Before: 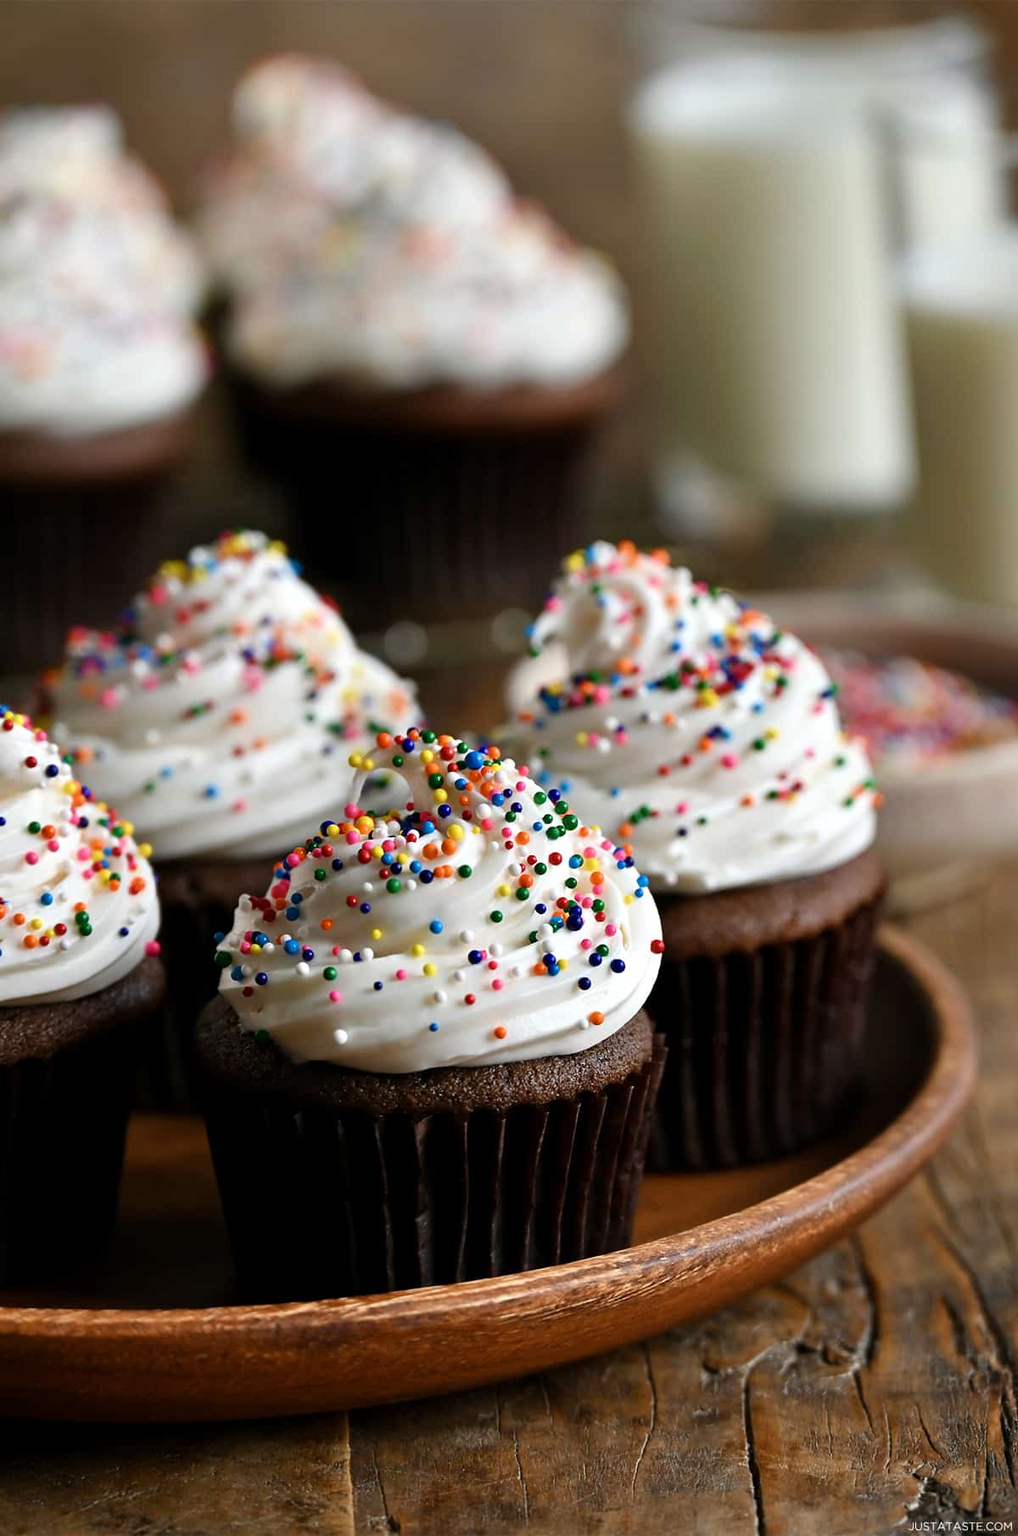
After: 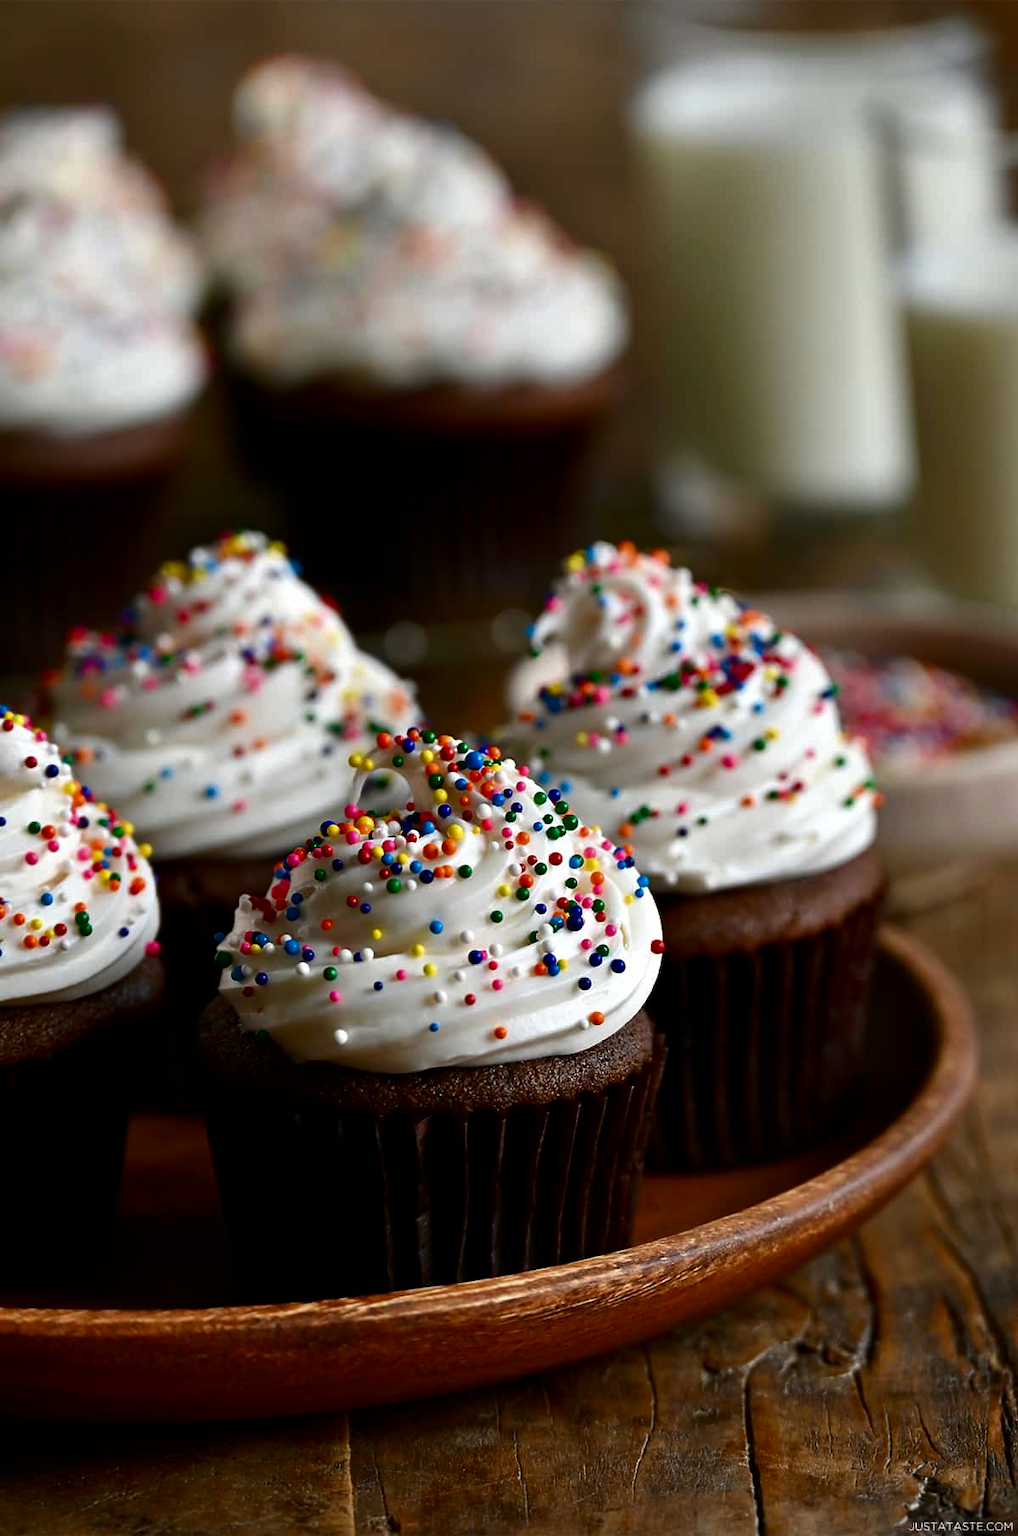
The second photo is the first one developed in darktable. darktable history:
contrast brightness saturation: brightness -0.211, saturation 0.075
